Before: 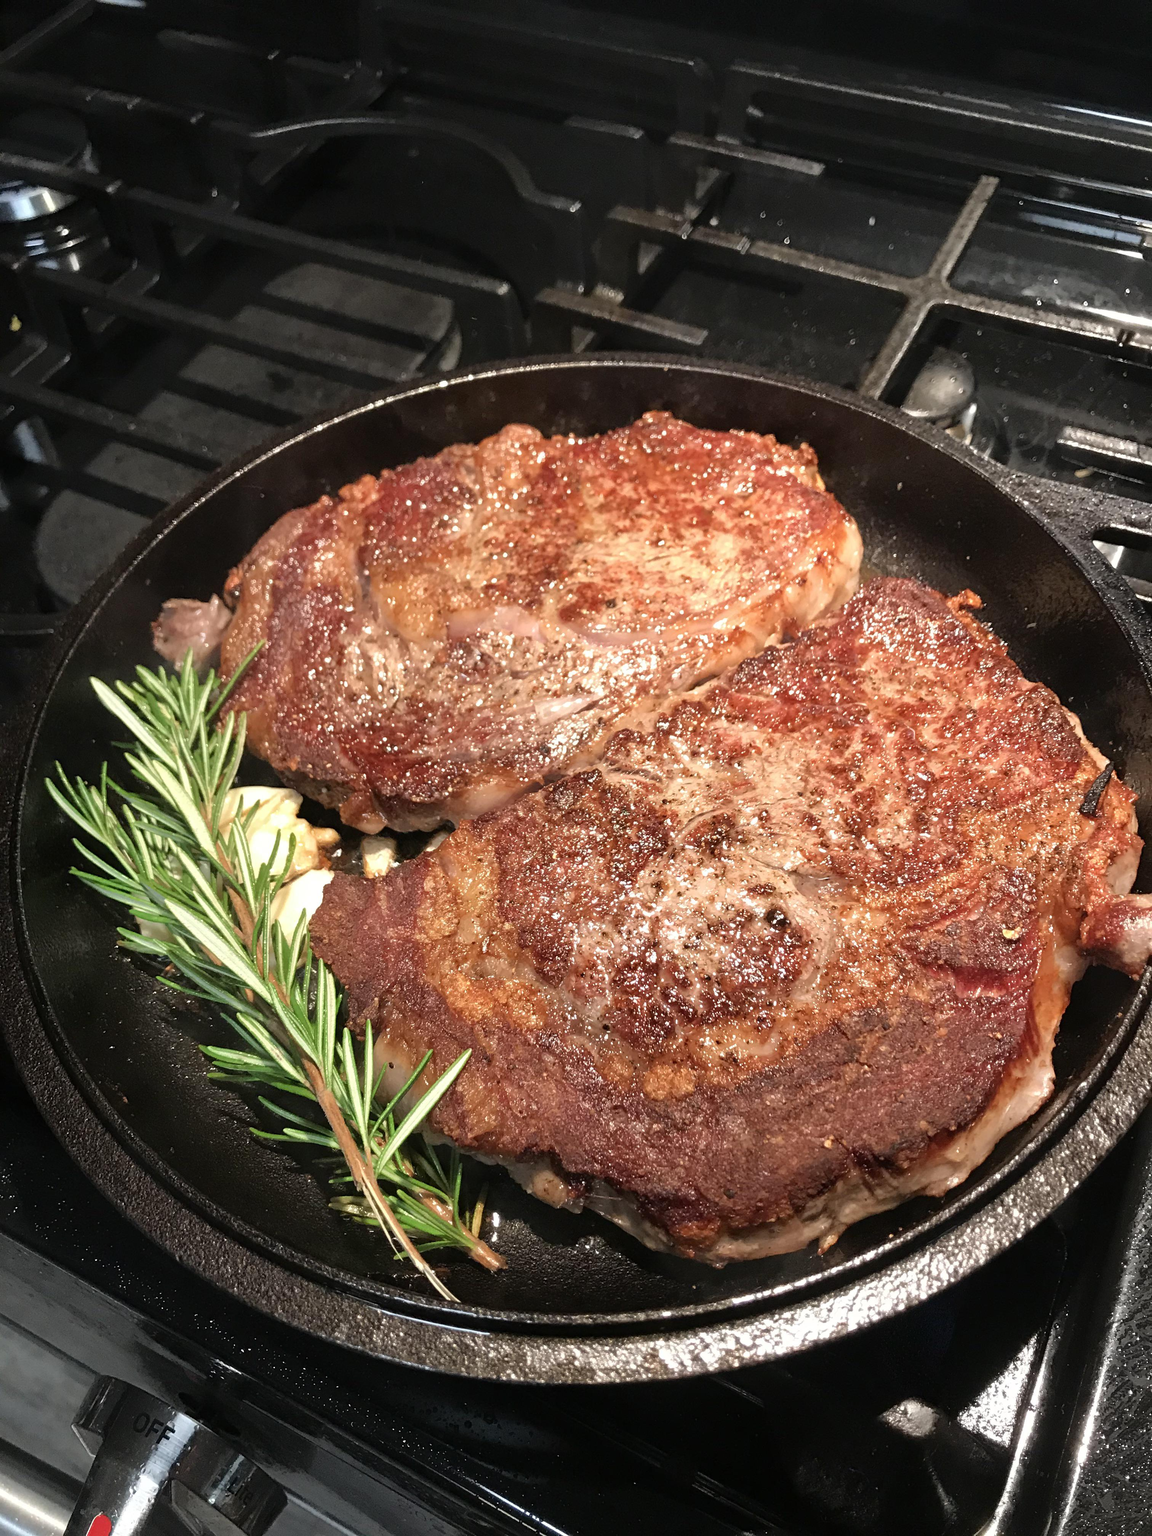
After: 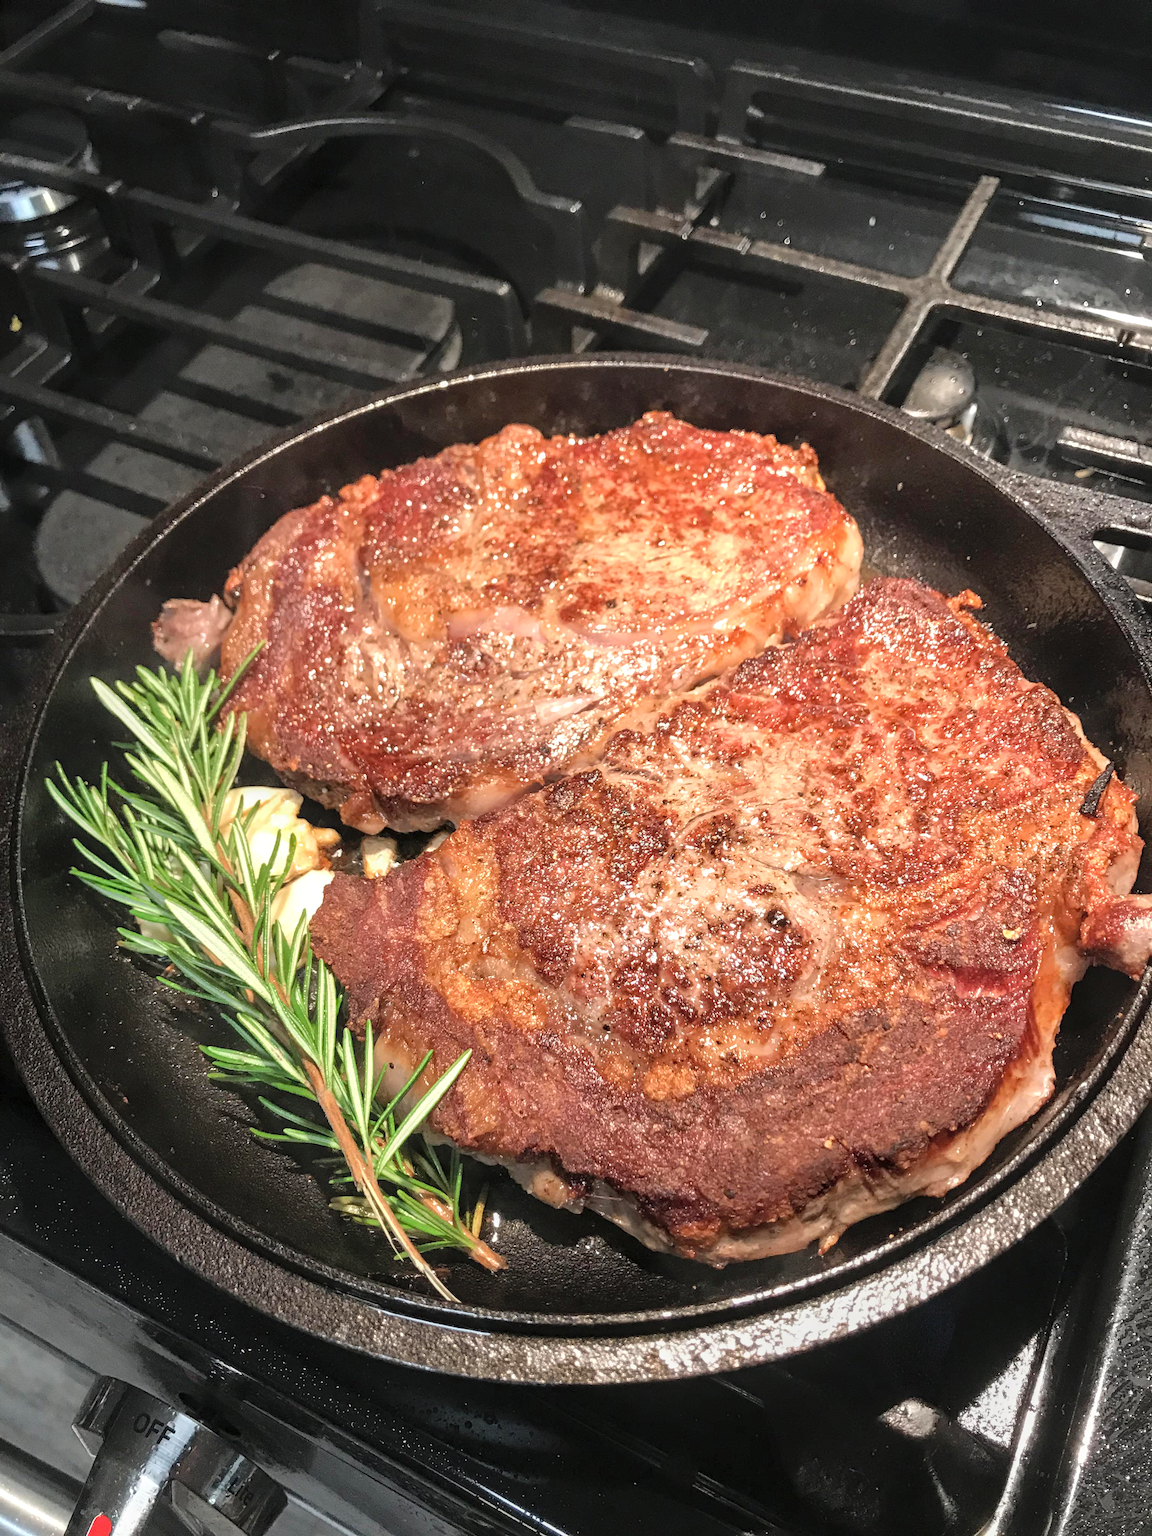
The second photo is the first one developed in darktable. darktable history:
contrast brightness saturation: brightness 0.149
exposure: exposure -0.02 EV, compensate highlight preservation false
local contrast: on, module defaults
